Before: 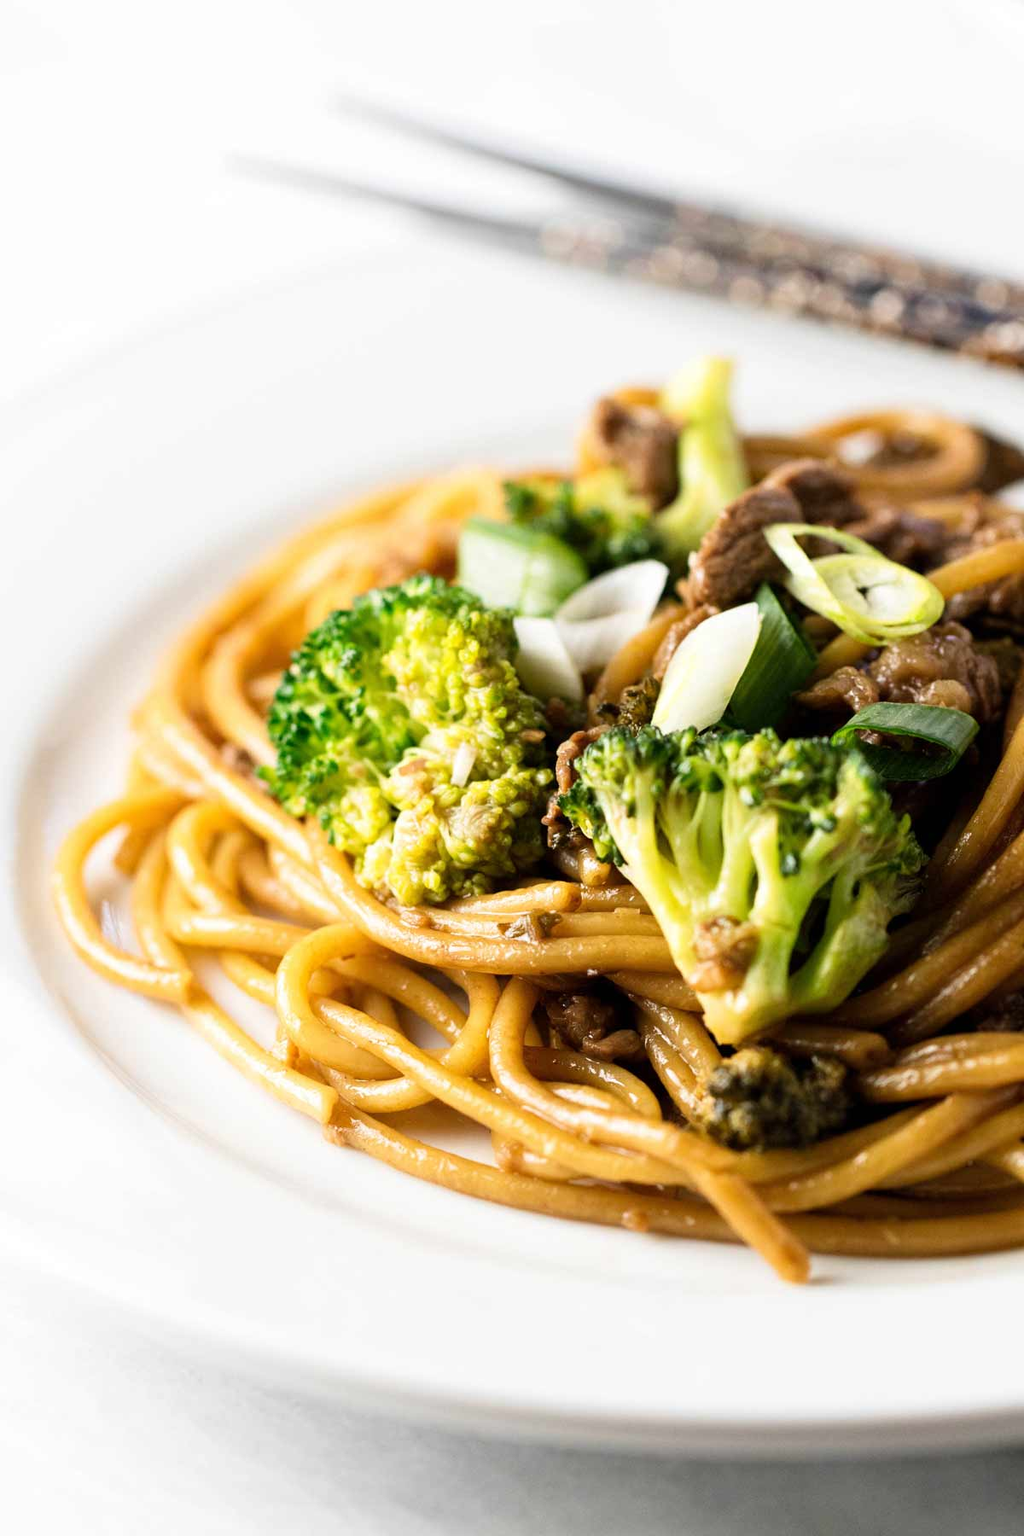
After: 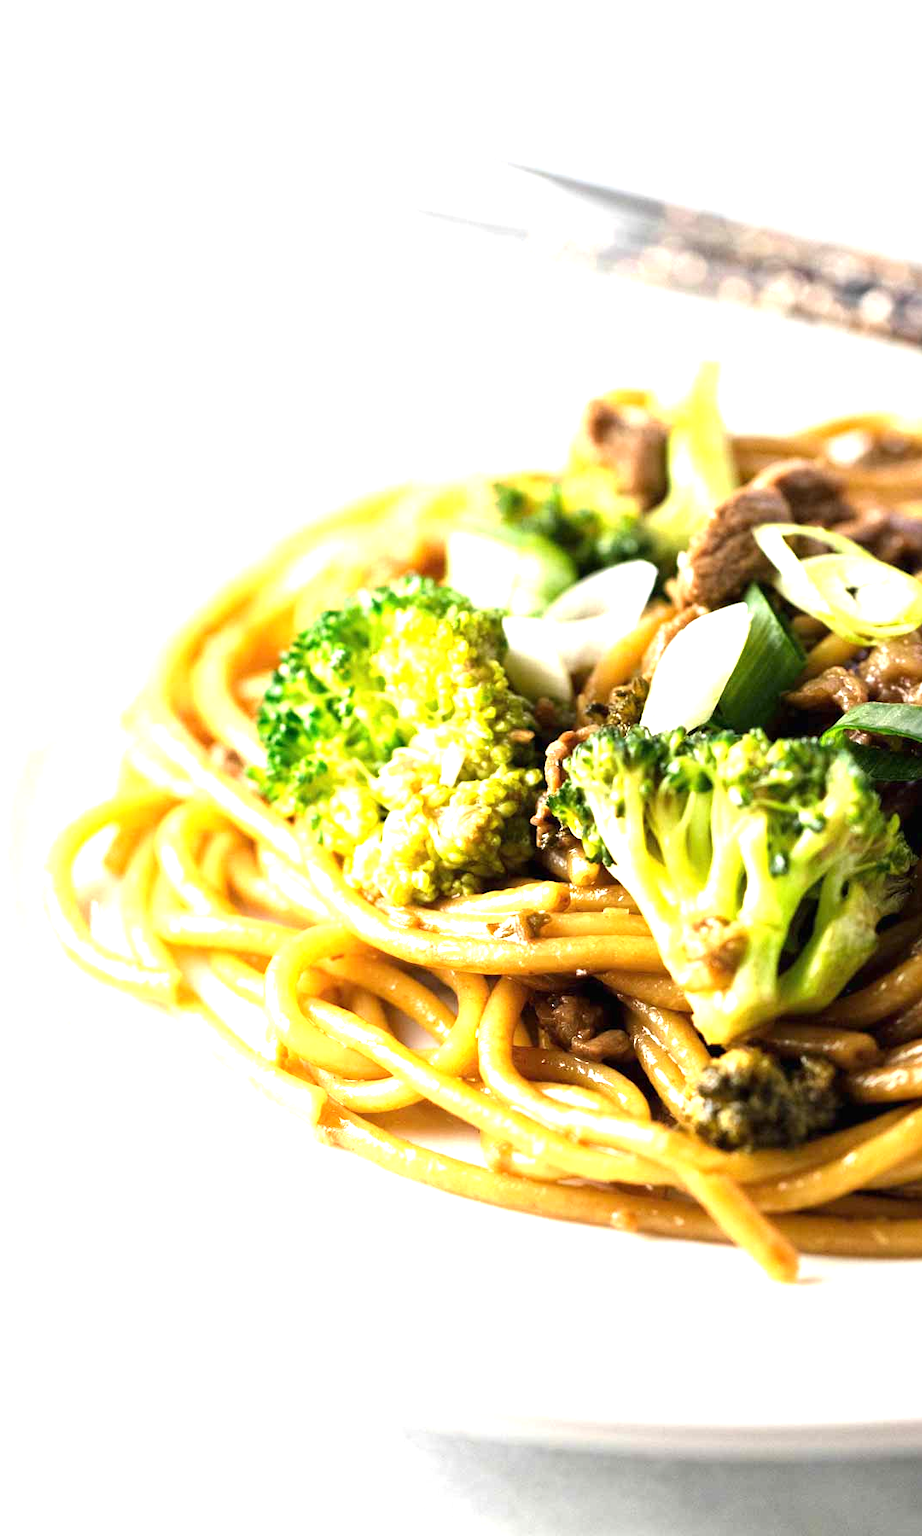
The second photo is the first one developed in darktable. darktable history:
crop and rotate: left 1.088%, right 8.807%
exposure: black level correction 0, exposure 1.1 EV, compensate exposure bias true, compensate highlight preservation false
